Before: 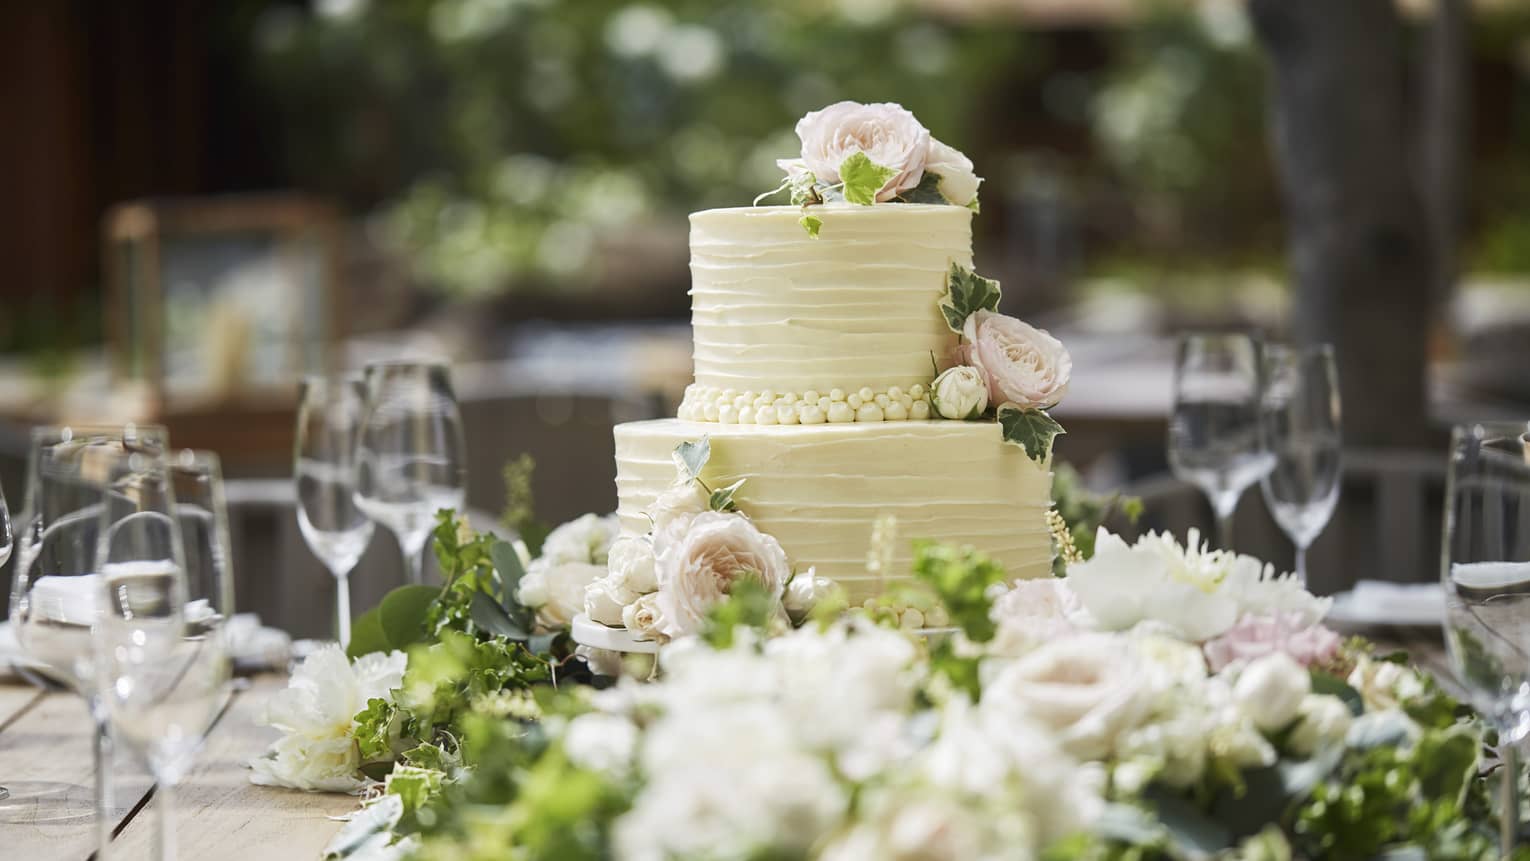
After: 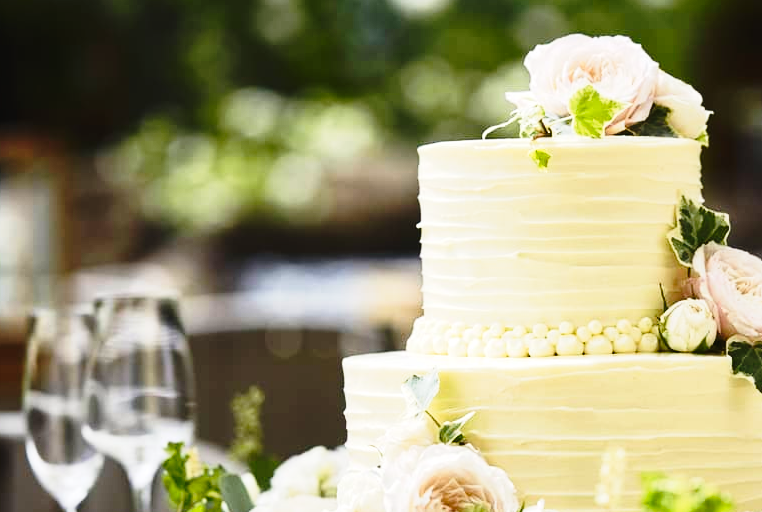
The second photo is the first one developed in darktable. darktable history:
contrast brightness saturation: contrast 0.158, saturation 0.331
tone equalizer: -8 EV -0.432 EV, -7 EV -0.361 EV, -6 EV -0.336 EV, -5 EV -0.246 EV, -3 EV 0.203 EV, -2 EV 0.324 EV, -1 EV 0.394 EV, +0 EV 0.393 EV, edges refinement/feathering 500, mask exposure compensation -1.57 EV, preserve details no
crop: left 17.729%, top 7.81%, right 32.452%, bottom 32.703%
tone curve: curves: ch0 [(0, 0.021) (0.049, 0.044) (0.157, 0.131) (0.359, 0.419) (0.469, 0.544) (0.634, 0.722) (0.839, 0.909) (0.998, 0.978)]; ch1 [(0, 0) (0.437, 0.408) (0.472, 0.47) (0.502, 0.503) (0.527, 0.53) (0.564, 0.573) (0.614, 0.654) (0.669, 0.748) (0.859, 0.899) (1, 1)]; ch2 [(0, 0) (0.33, 0.301) (0.421, 0.443) (0.487, 0.504) (0.502, 0.509) (0.535, 0.537) (0.565, 0.595) (0.608, 0.667) (1, 1)], preserve colors none
